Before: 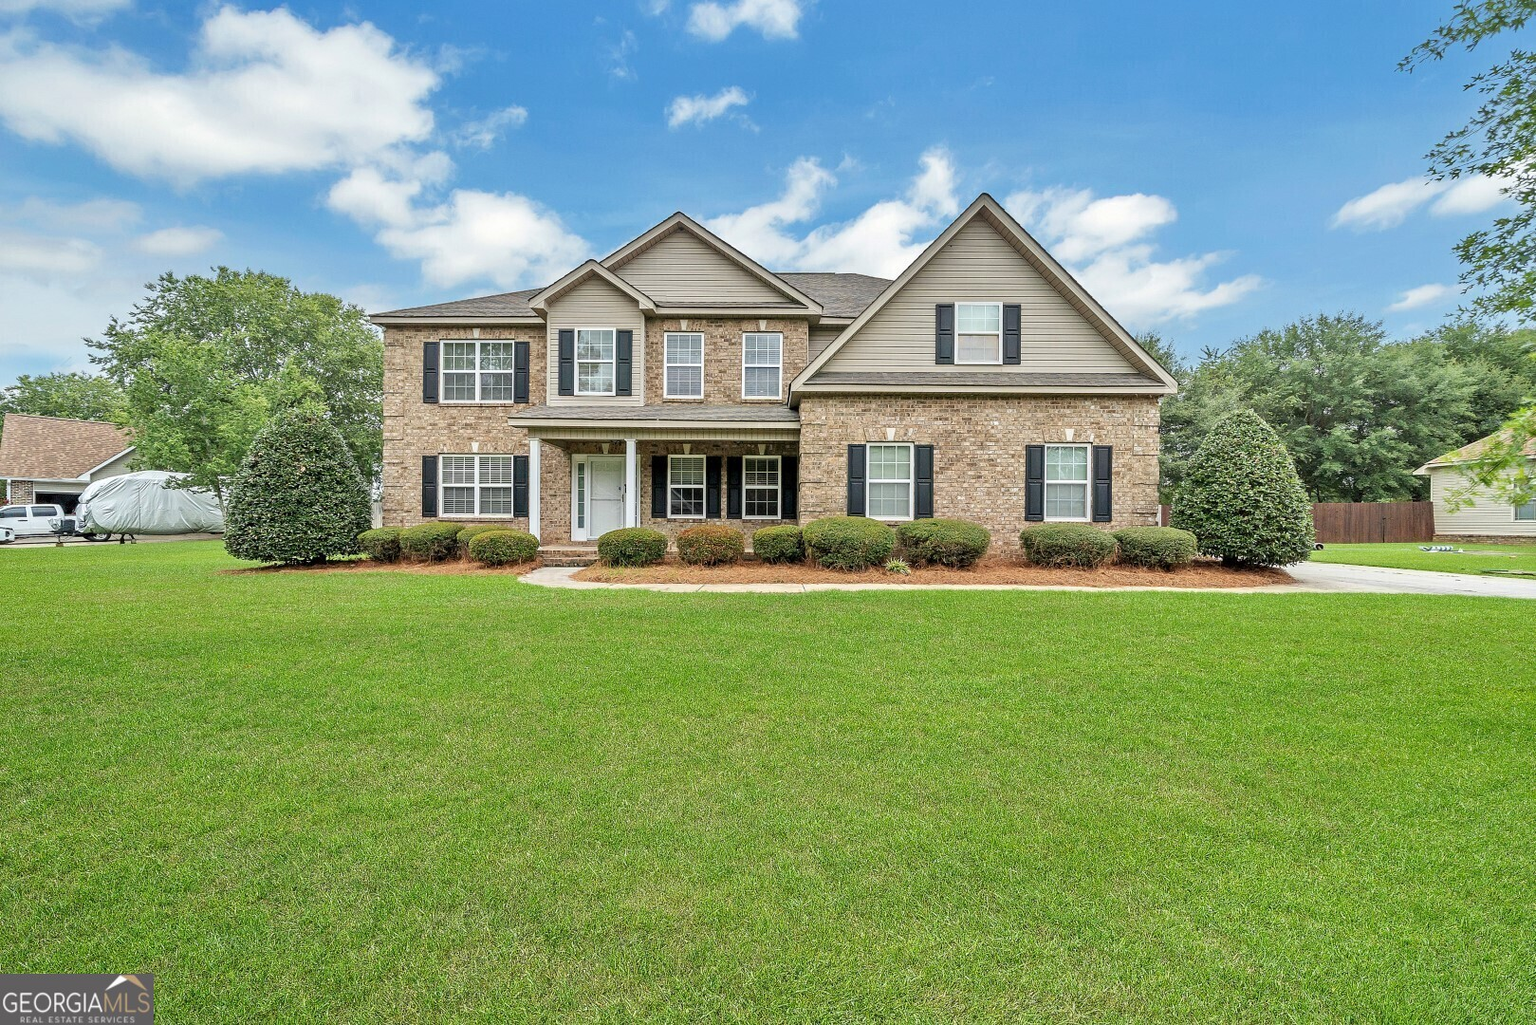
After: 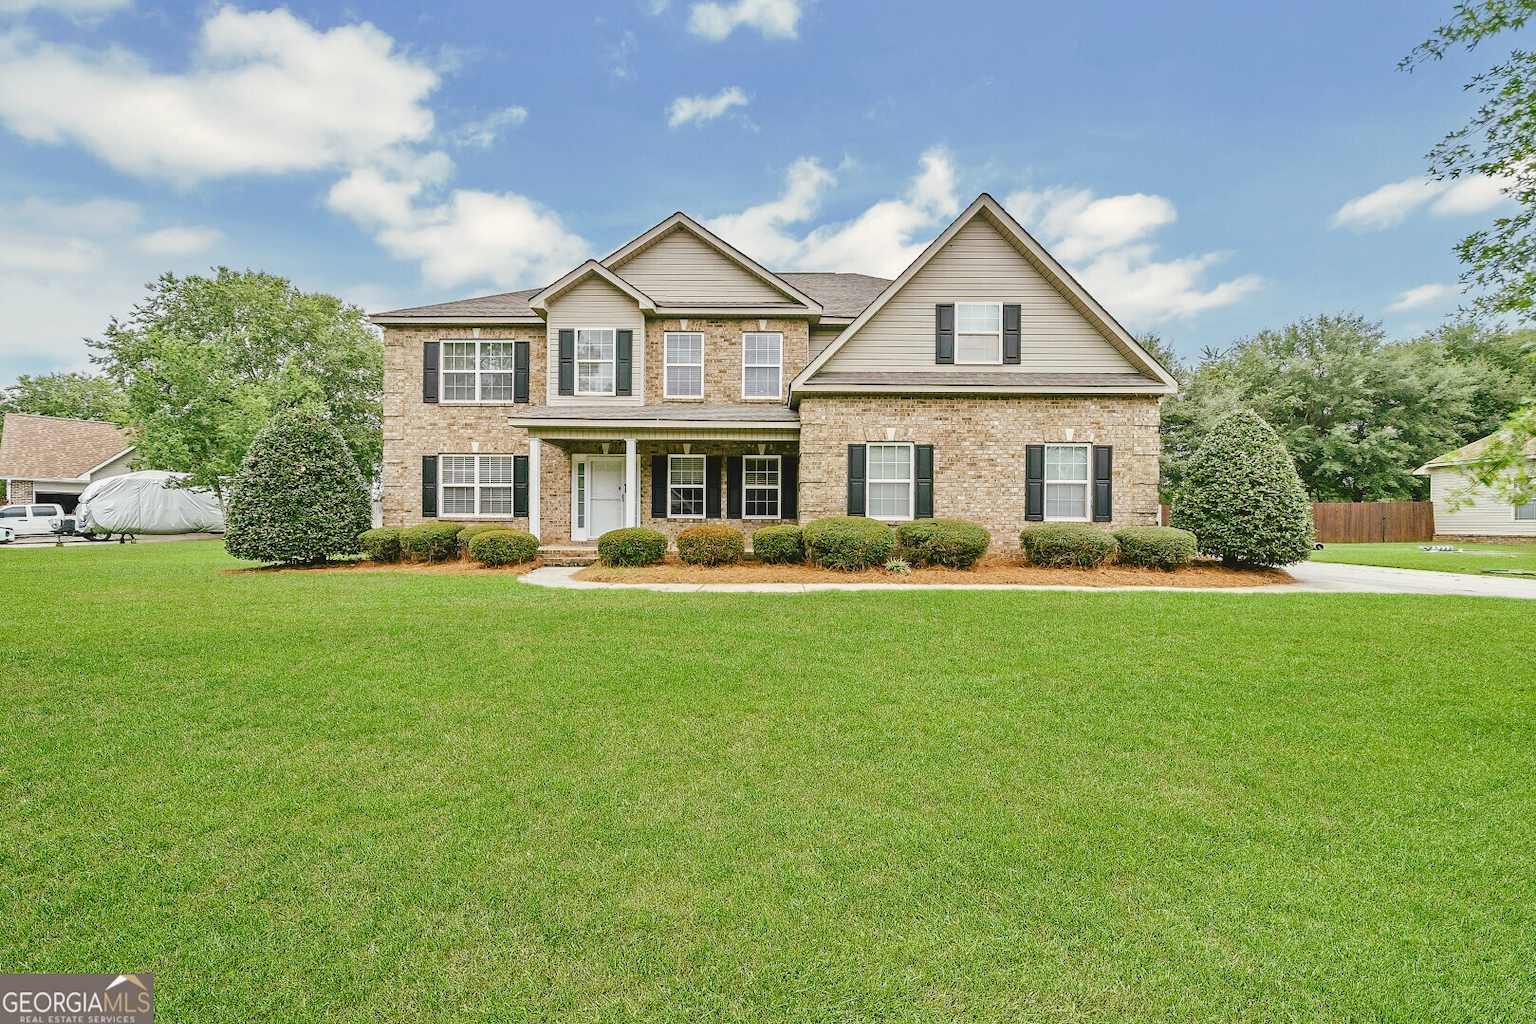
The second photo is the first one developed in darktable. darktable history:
tone curve: curves: ch0 [(0, 0) (0.003, 0.068) (0.011, 0.079) (0.025, 0.092) (0.044, 0.107) (0.069, 0.121) (0.1, 0.134) (0.136, 0.16) (0.177, 0.198) (0.224, 0.242) (0.277, 0.312) (0.335, 0.384) (0.399, 0.461) (0.468, 0.539) (0.543, 0.622) (0.623, 0.691) (0.709, 0.763) (0.801, 0.833) (0.898, 0.909) (1, 1)], preserve colors none
color look up table: target L [93.26, 88.95, 88.76, 87.04, 81.19, 74.19, 66.21, 59.57, 53.59, 51.72, 37.84, 42.35, 29.36, 17.64, 200.58, 81.9, 73.17, 70.64, 64.86, 59.51, 54.16, 52.85, 49.08, 45.46, 31.16, 21.78, 0.588, 86.97, 70.58, 64.71, 70.96, 58.33, 67.66, 52.54, 51.74, 52.71, 41.17, 42.03, 35.74, 32.34, 28.16, 19.54, 8.311, 93.18, 87.63, 76.35, 71.92, 61.39, 54.12], target a [-11.33, -34.62, -40.16, -2.193, -19.1, -31.15, -21.88, -62.14, -16.1, -12.1, -36.97, -36.34, -18.24, -30.92, 0, 2.829, 36.24, 32.56, 14.83, 62.35, 24.89, 69.11, 43.74, 68.36, 48.35, 17.23, -0.726, 22.08, 52.21, 2.195, 34.61, 78.61, 62.48, 66.66, 29.05, 29.81, 22.93, 58.02, 45.37, 0.134, 0.968, 32.28, 19.57, -6.323, -50.55, -9.103, -41.86, 1.912, -9.239], target b [30.82, 58.42, 23.68, 8.046, 37.32, 16.01, 66.15, 54.92, 51.54, 15.59, 39.92, 21.94, 41.77, 19.99, 0, 74.09, 19.89, 61.39, 41.6, 25.97, 56.67, 10.73, 50.28, 64.75, 40.01, 28.35, 0.657, -11.26, -12.7, 1.452, -34.45, -30.41, -39.02, -22, -3.943, -32.07, -56.6, -46.21, 6.564, 5.564, -15.72, -38.6, -21.37, 2.03, -6.919, -21.12, -12.47, -51.28, -35.01], num patches 49
